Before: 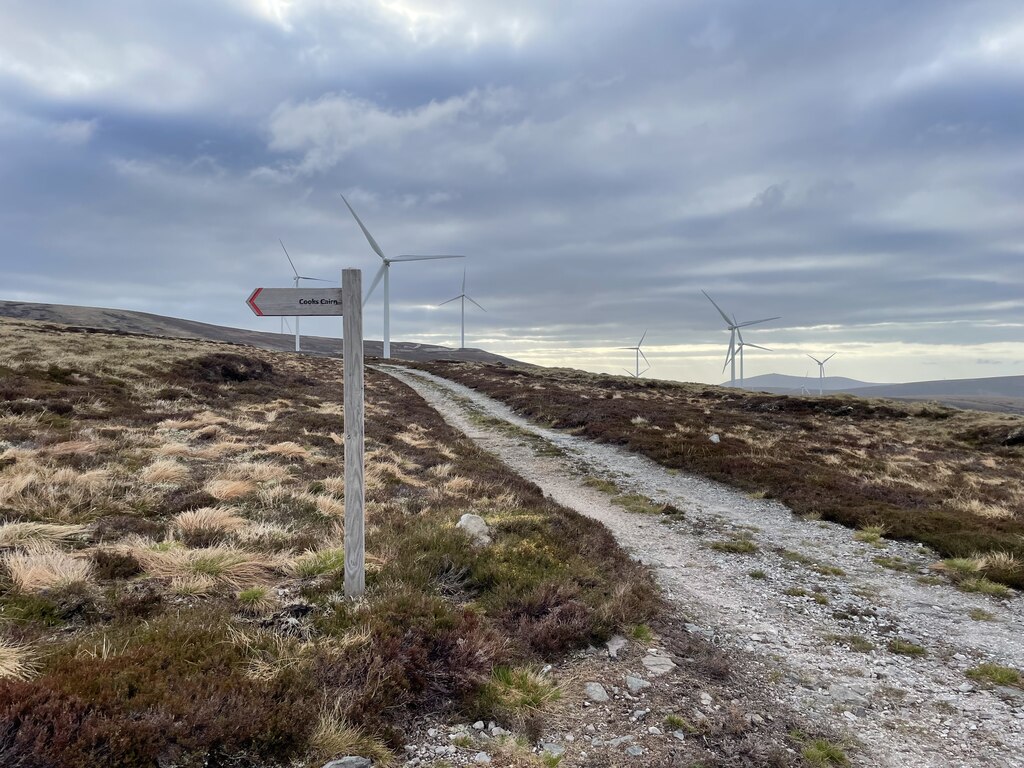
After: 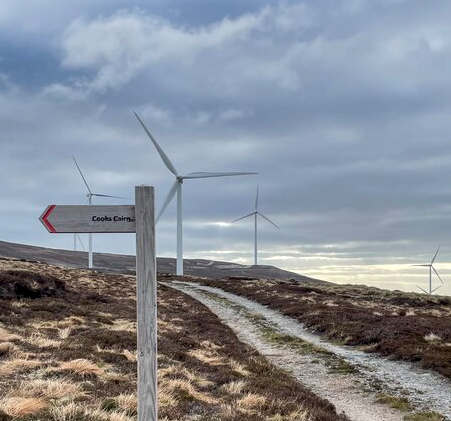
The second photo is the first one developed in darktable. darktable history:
crop: left 20.248%, top 10.86%, right 35.675%, bottom 34.321%
local contrast: detail 130%
